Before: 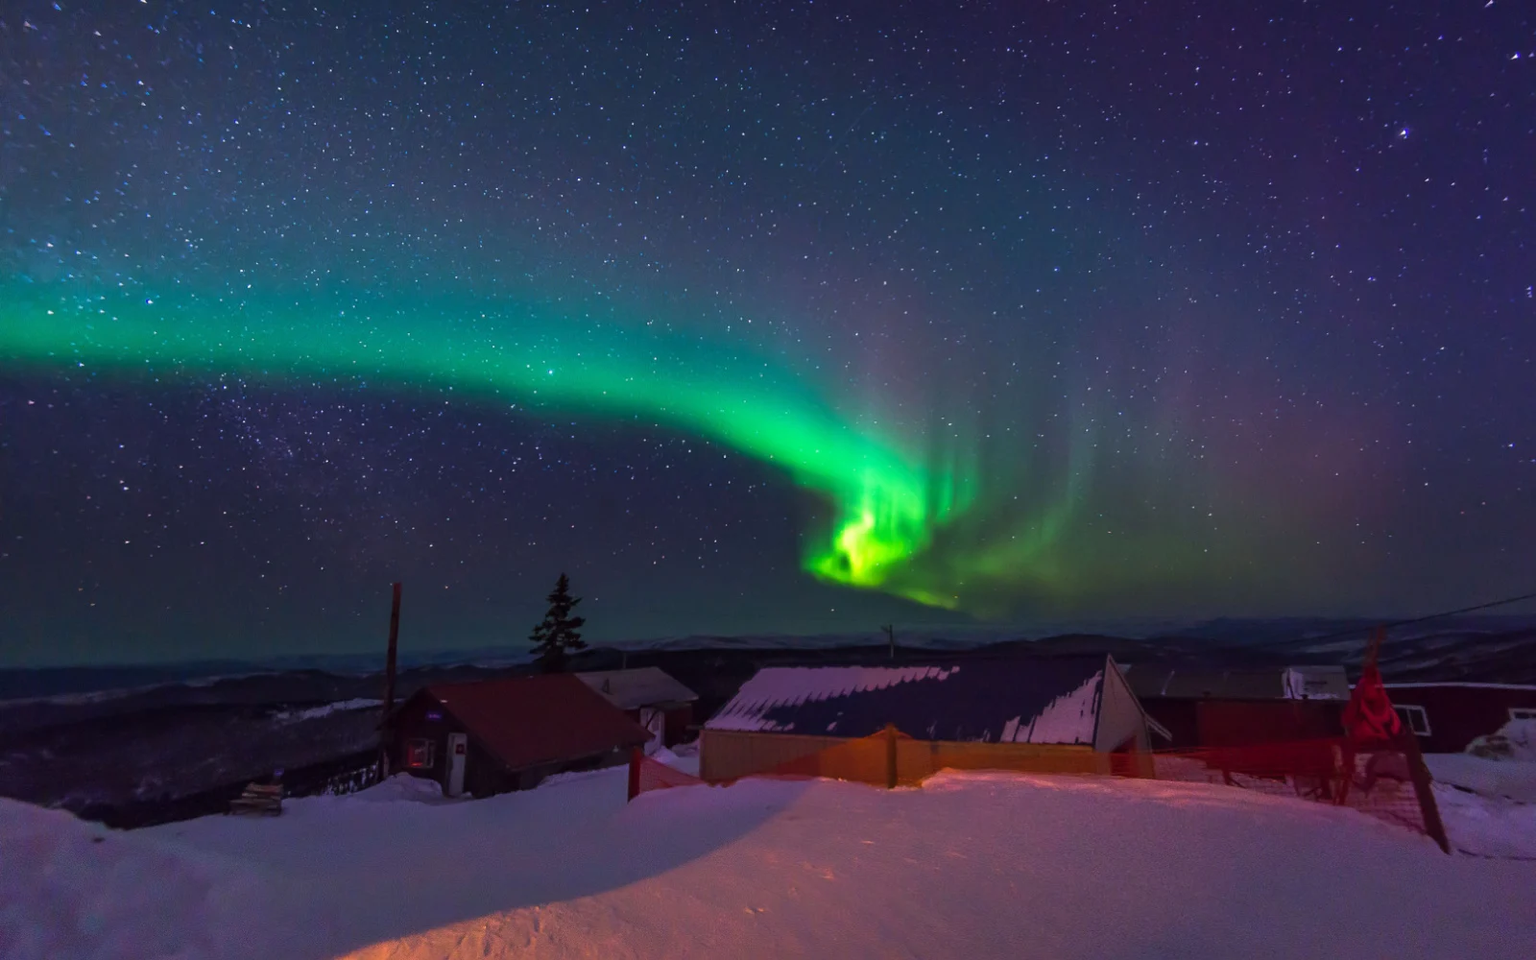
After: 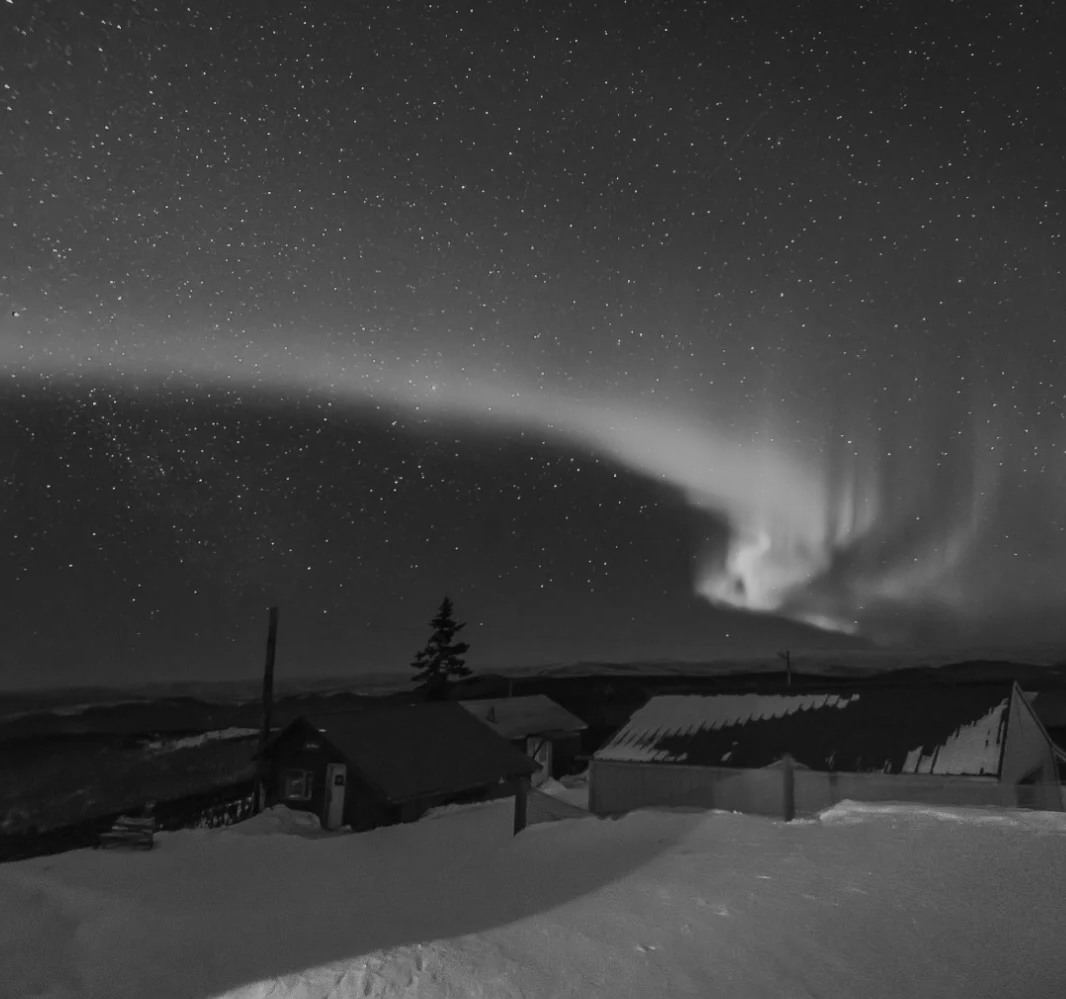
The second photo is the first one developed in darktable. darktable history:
sigmoid: contrast 1.22, skew 0.65
contrast brightness saturation: contrast 0.2, brightness 0.16, saturation 0.22
crop and rotate: left 8.786%, right 24.548%
monochrome: a 26.22, b 42.67, size 0.8
